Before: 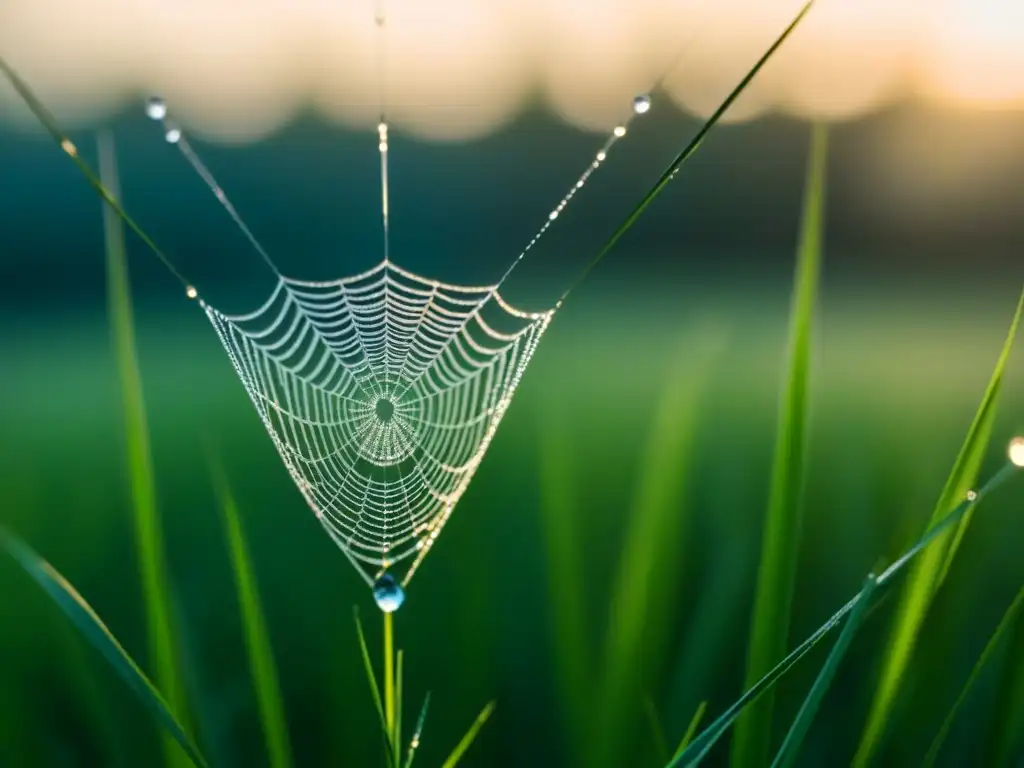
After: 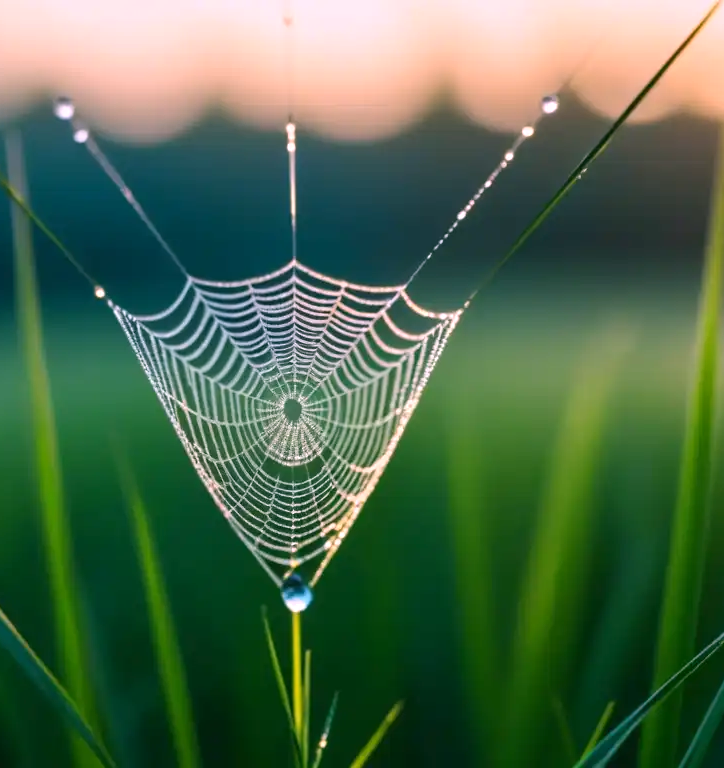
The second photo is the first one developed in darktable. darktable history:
crop and rotate: left 9.061%, right 20.142%
white balance: red 1.188, blue 1.11
